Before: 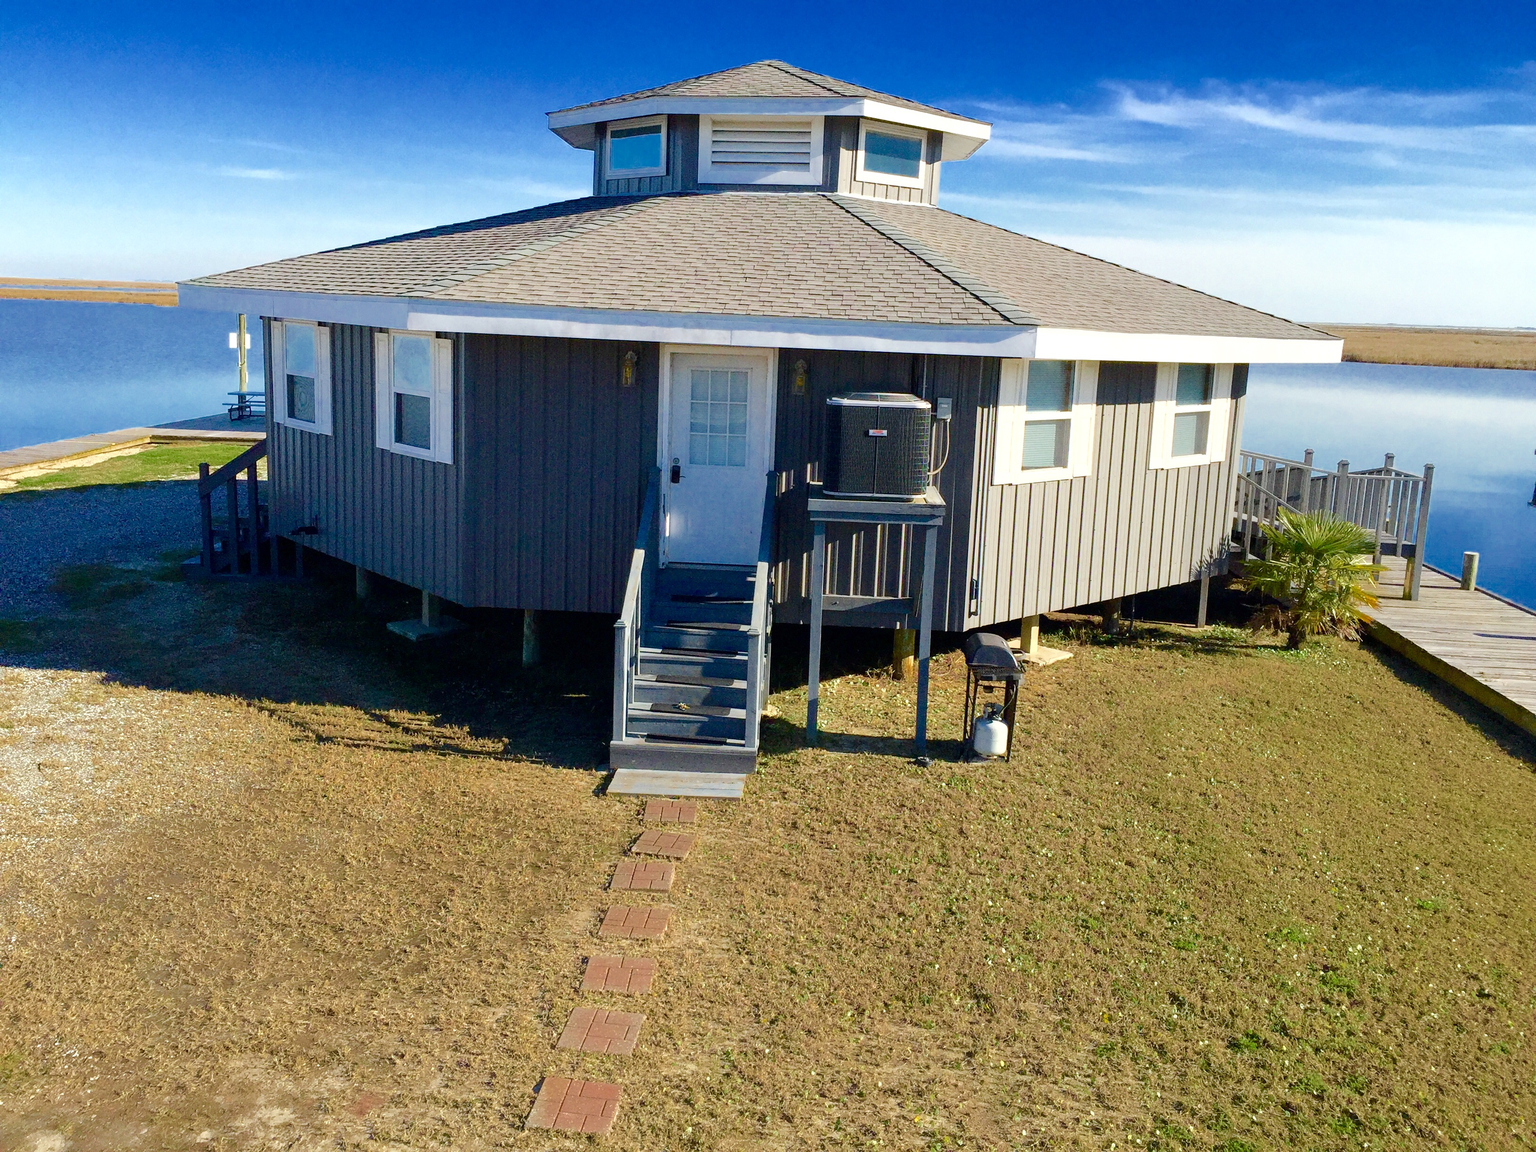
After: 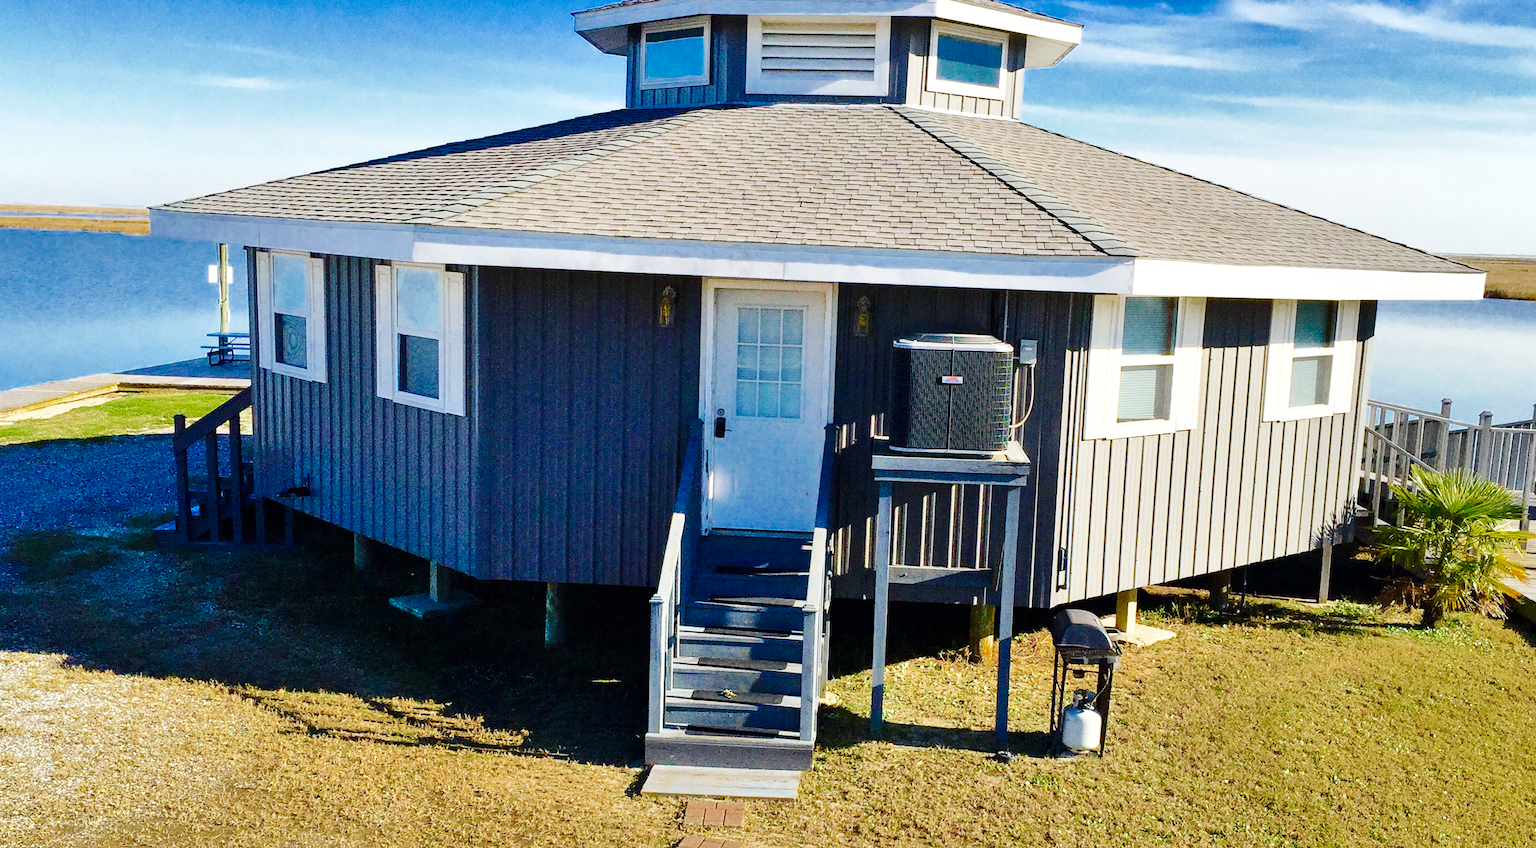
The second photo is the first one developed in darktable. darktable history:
base curve: curves: ch0 [(0, 0) (0.032, 0.025) (0.121, 0.166) (0.206, 0.329) (0.605, 0.79) (1, 1)], preserve colors none
crop: left 3.122%, top 8.861%, right 9.645%, bottom 26.858%
shadows and highlights: low approximation 0.01, soften with gaussian
